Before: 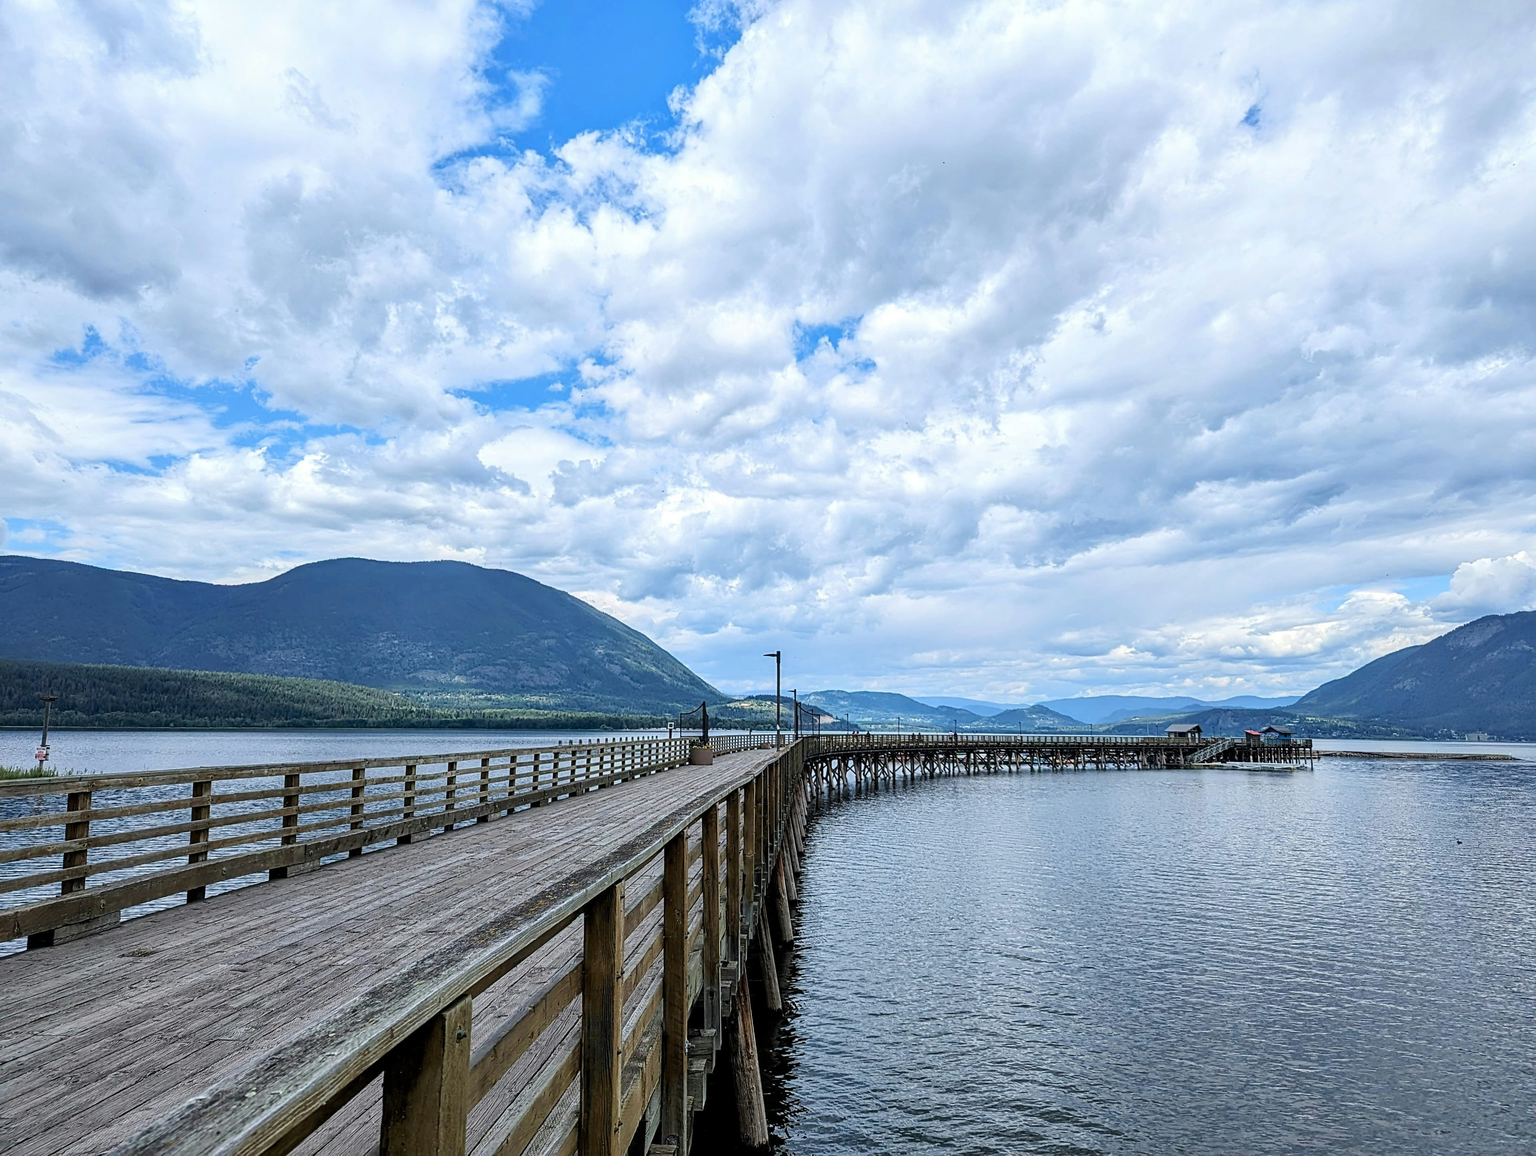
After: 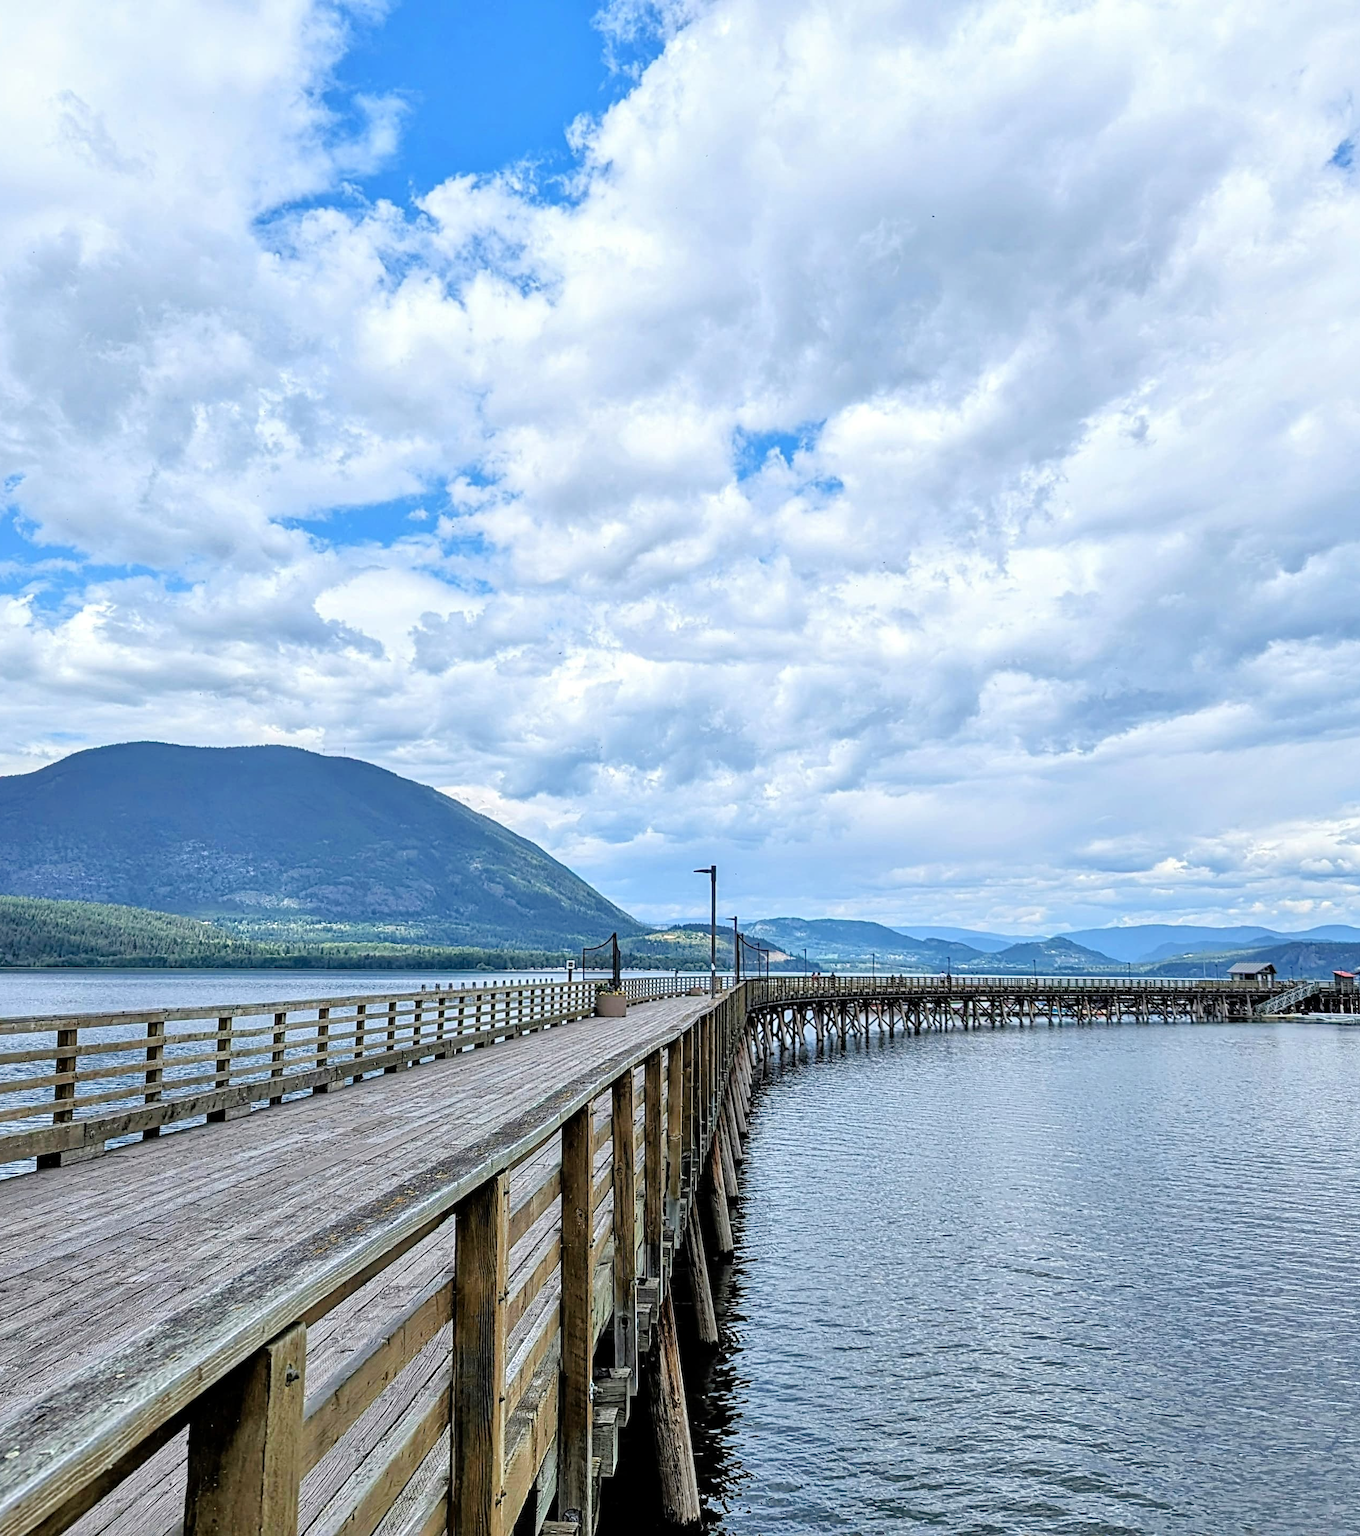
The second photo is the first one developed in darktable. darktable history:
tone equalizer: -7 EV 0.15 EV, -6 EV 0.6 EV, -5 EV 1.15 EV, -4 EV 1.33 EV, -3 EV 1.15 EV, -2 EV 0.6 EV, -1 EV 0.15 EV, mask exposure compensation -0.5 EV
crop and rotate: left 15.754%, right 17.579%
